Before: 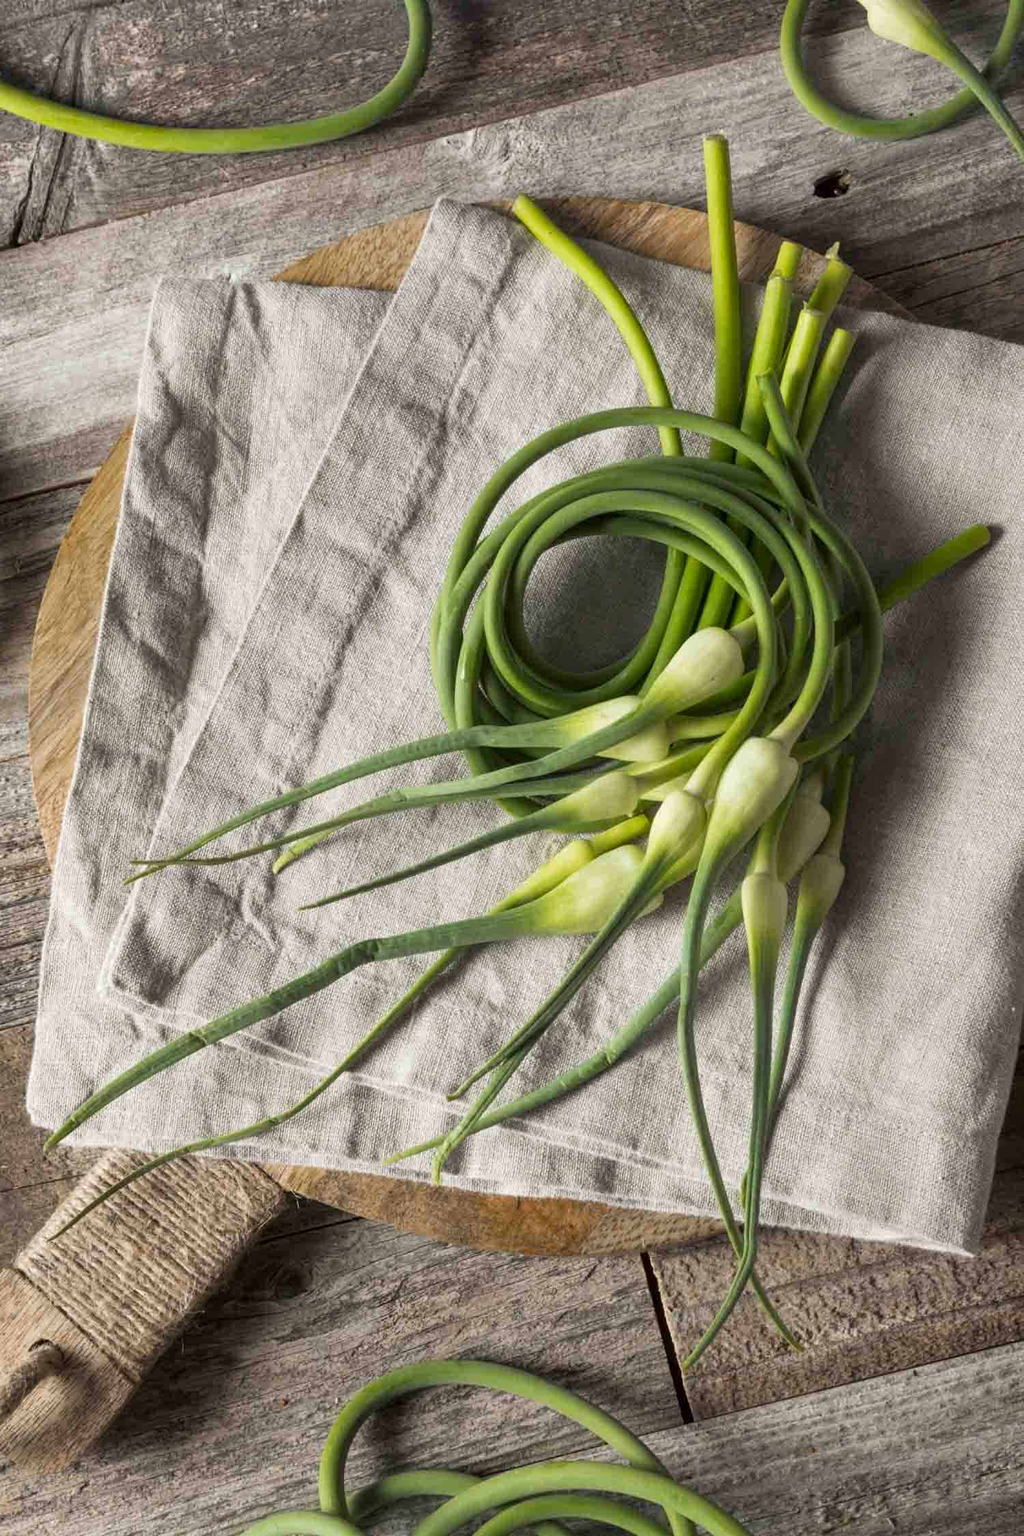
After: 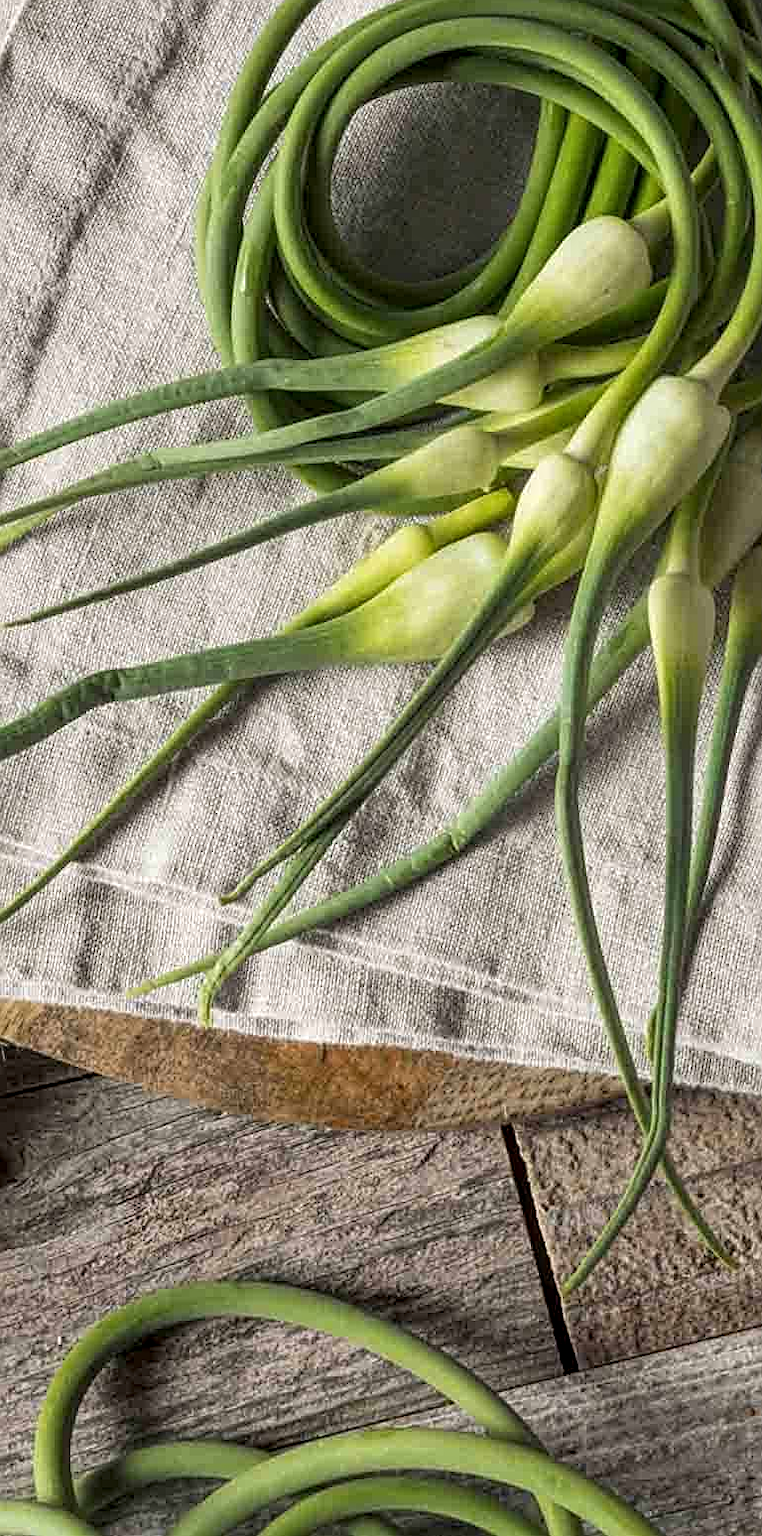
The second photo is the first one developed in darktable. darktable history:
local contrast: on, module defaults
sharpen: on, module defaults
crop and rotate: left 28.929%, top 31.195%, right 19.832%
